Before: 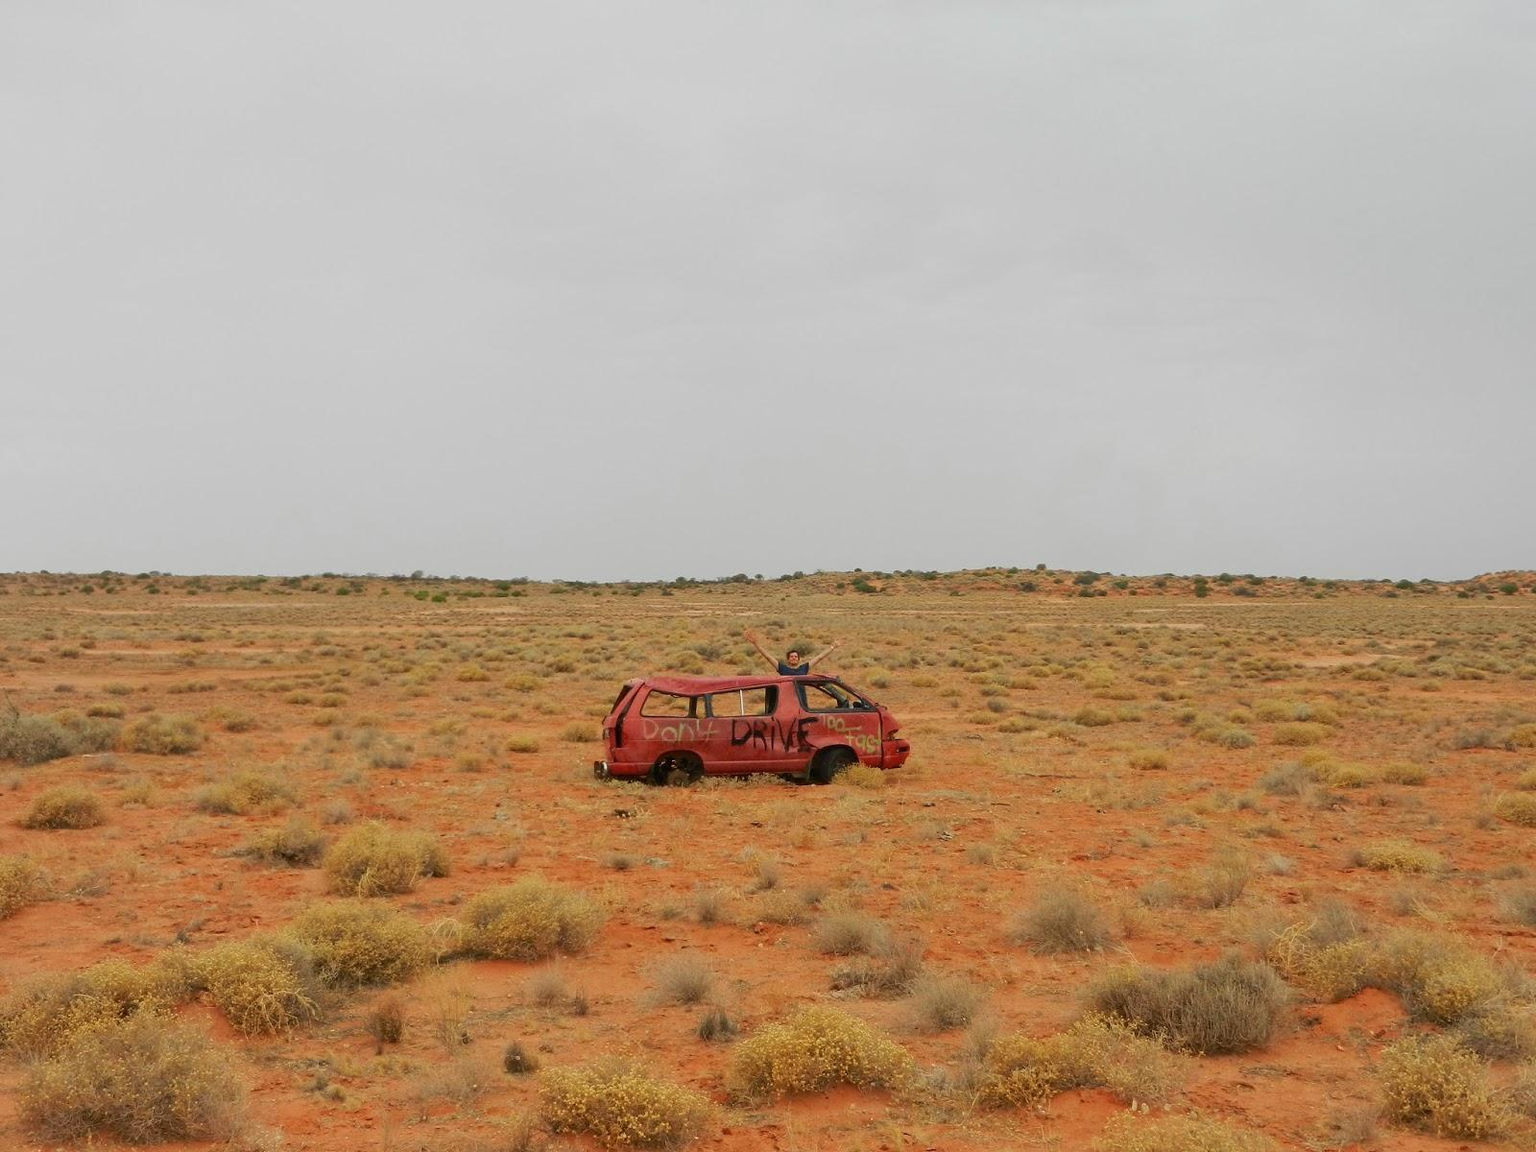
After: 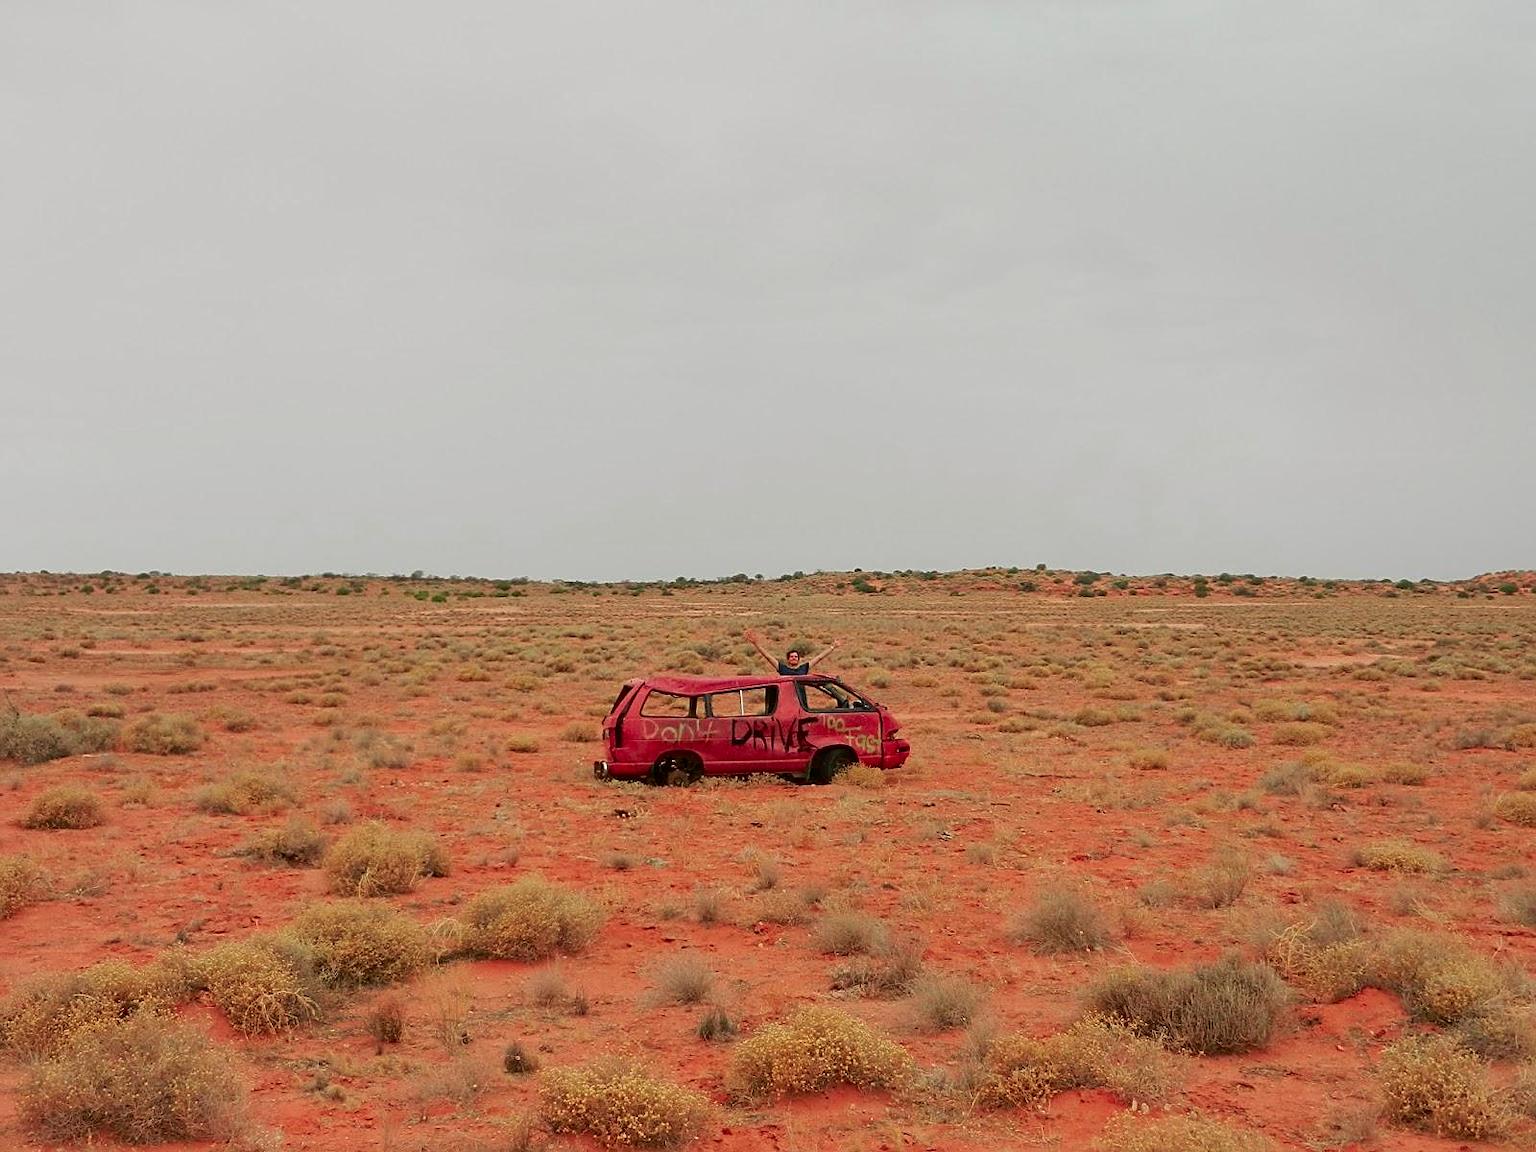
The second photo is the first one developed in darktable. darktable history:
tone equalizer: on, module defaults
tone curve: curves: ch0 [(0, 0) (0.059, 0.027) (0.162, 0.125) (0.304, 0.279) (0.547, 0.532) (0.828, 0.815) (1, 0.983)]; ch1 [(0, 0) (0.23, 0.166) (0.34, 0.298) (0.371, 0.334) (0.435, 0.408) (0.477, 0.469) (0.499, 0.498) (0.529, 0.544) (0.559, 0.587) (0.743, 0.798) (1, 1)]; ch2 [(0, 0) (0.431, 0.414) (0.498, 0.503) (0.524, 0.531) (0.568, 0.567) (0.6, 0.597) (0.643, 0.631) (0.74, 0.721) (1, 1)], color space Lab, independent channels, preserve colors none
sharpen: on, module defaults
